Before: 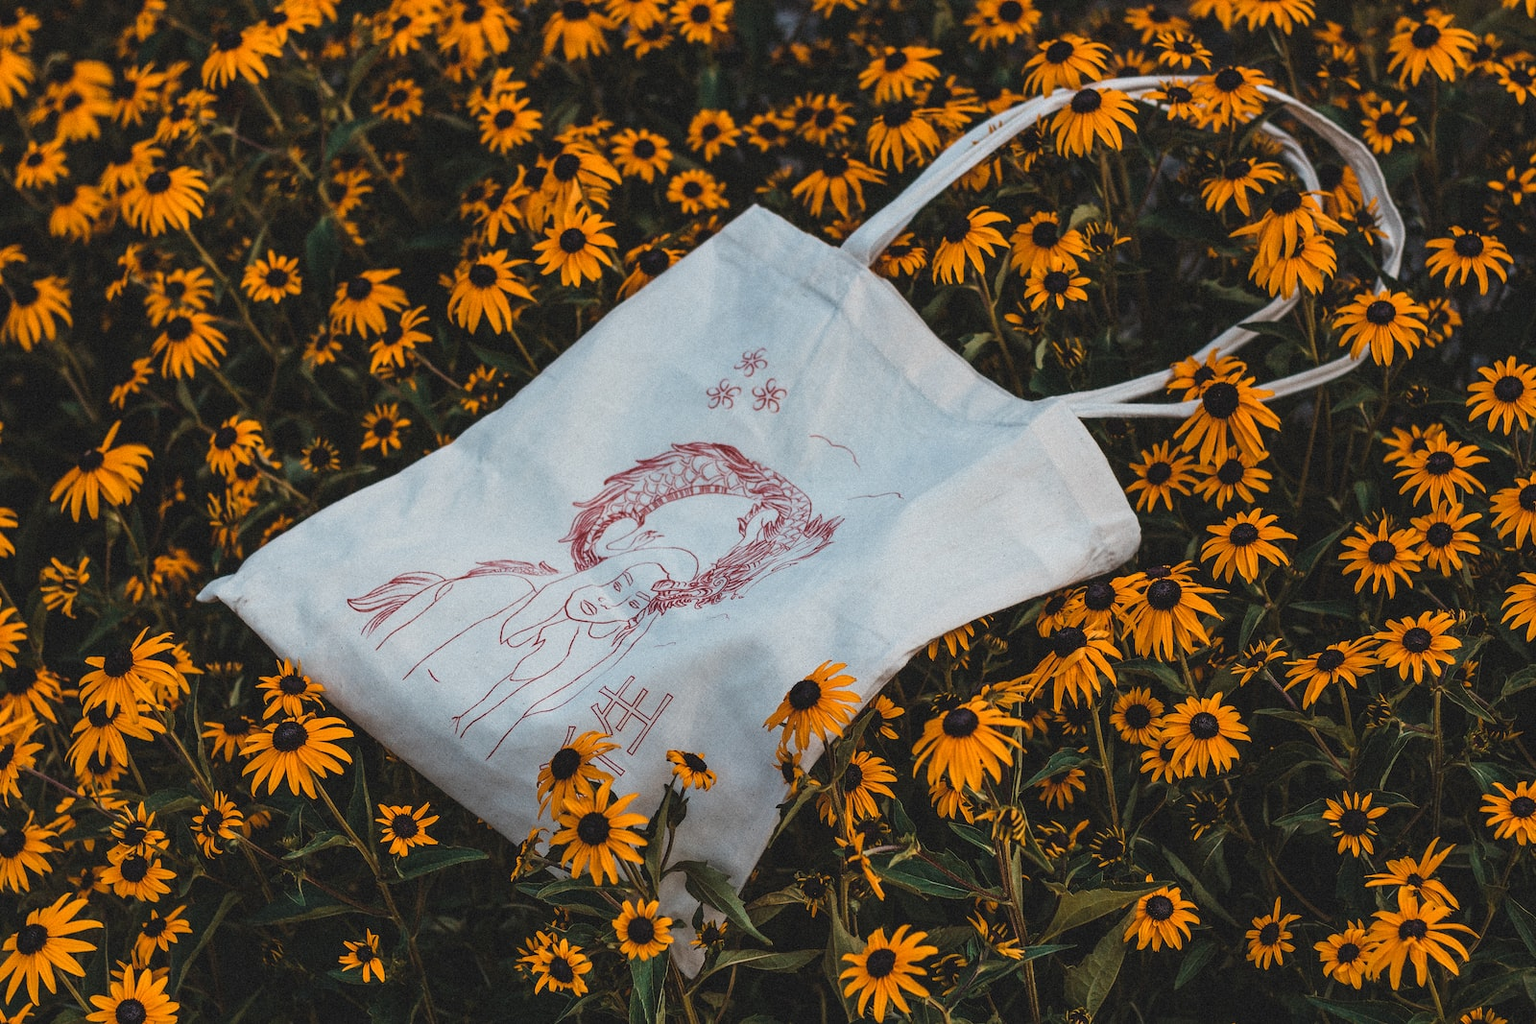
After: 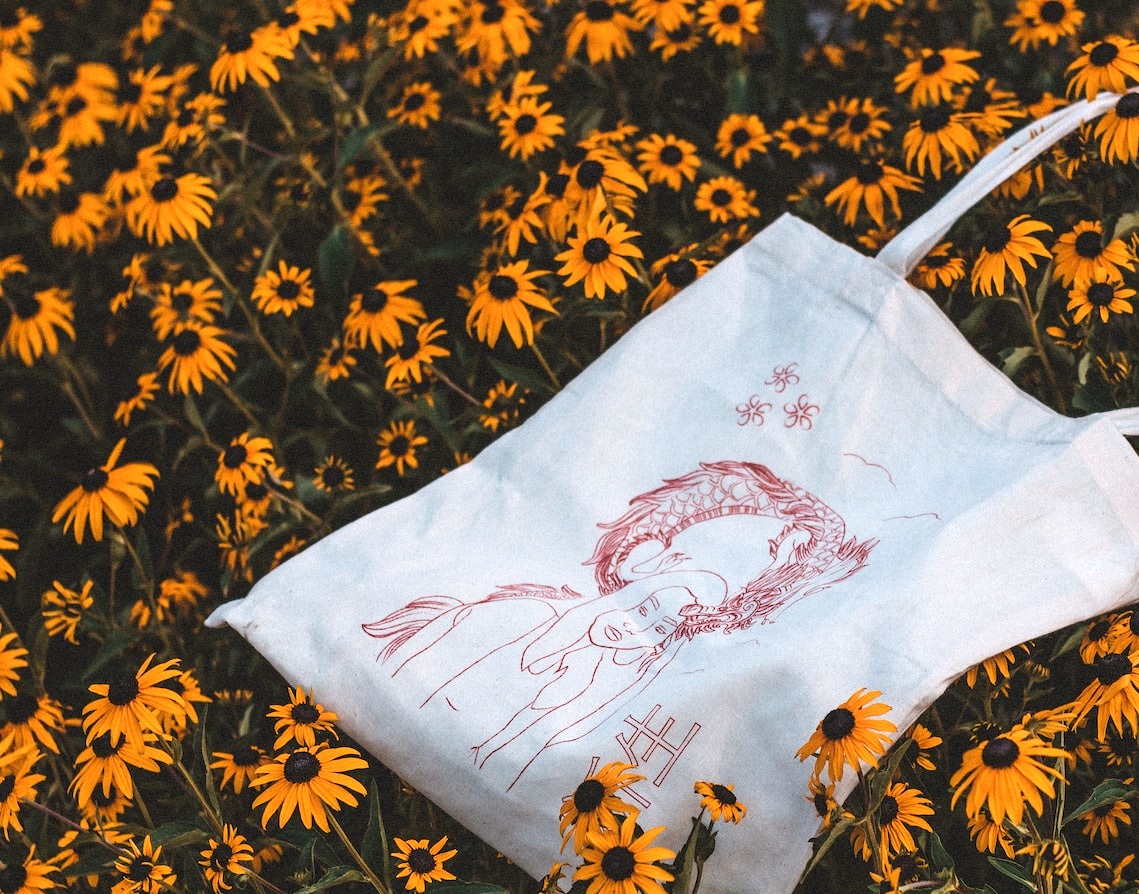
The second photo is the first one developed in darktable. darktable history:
exposure: black level correction 0.001, exposure 0.5 EV, compensate exposure bias true, compensate highlight preservation false
levels: levels [0.016, 0.5, 0.996]
shadows and highlights: radius 93.29, shadows -14.73, white point adjustment 0.27, highlights 32.39, compress 48.57%, soften with gaussian
color correction: highlights a* 2.97, highlights b* -1.47, shadows a* -0.11, shadows b* 2.14, saturation 0.982
crop: right 28.769%, bottom 16.144%
